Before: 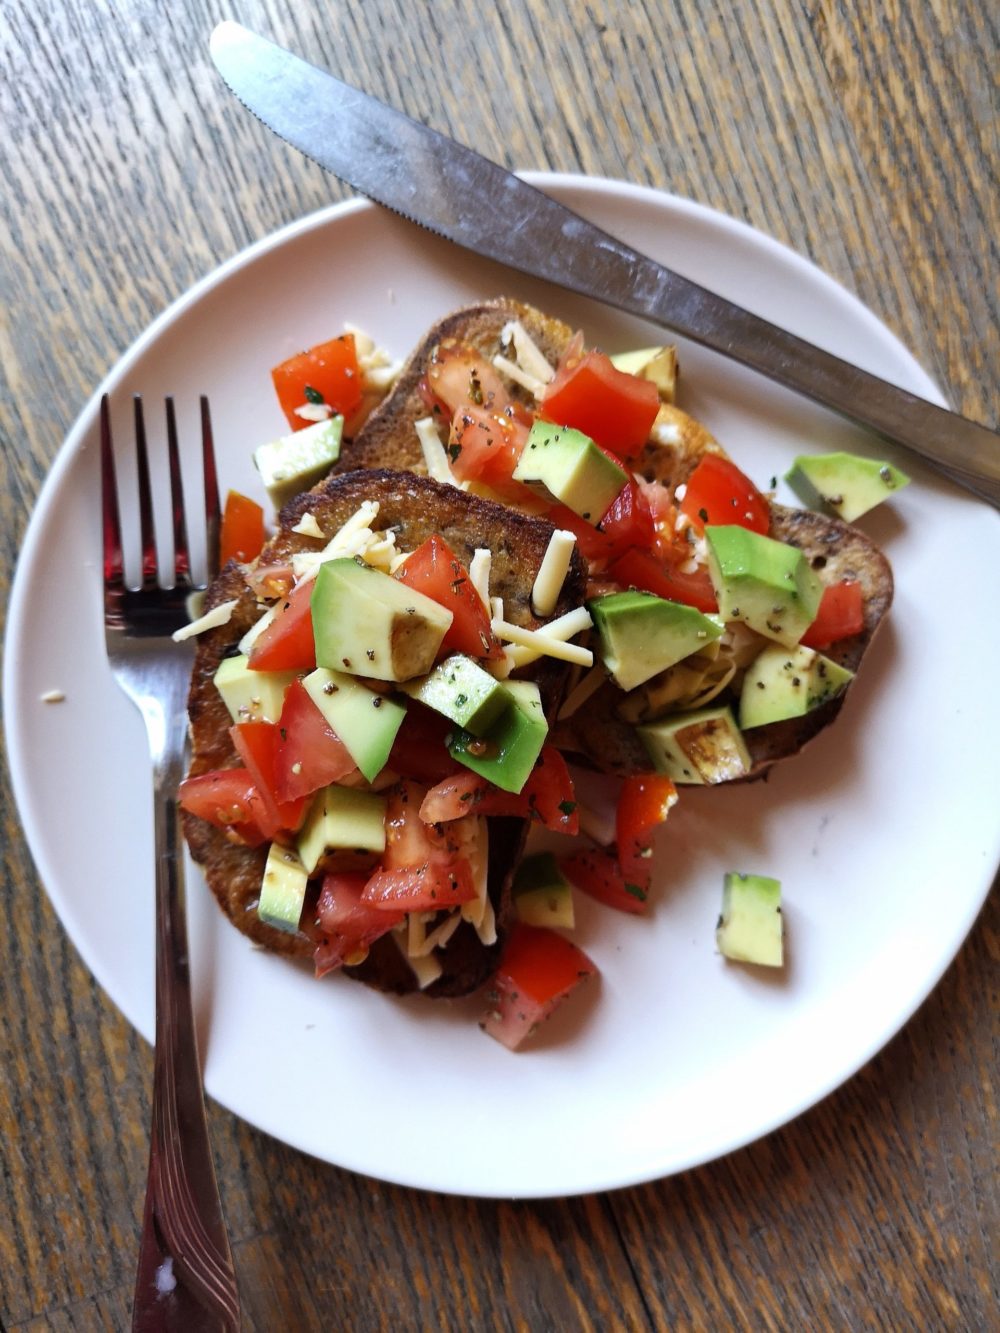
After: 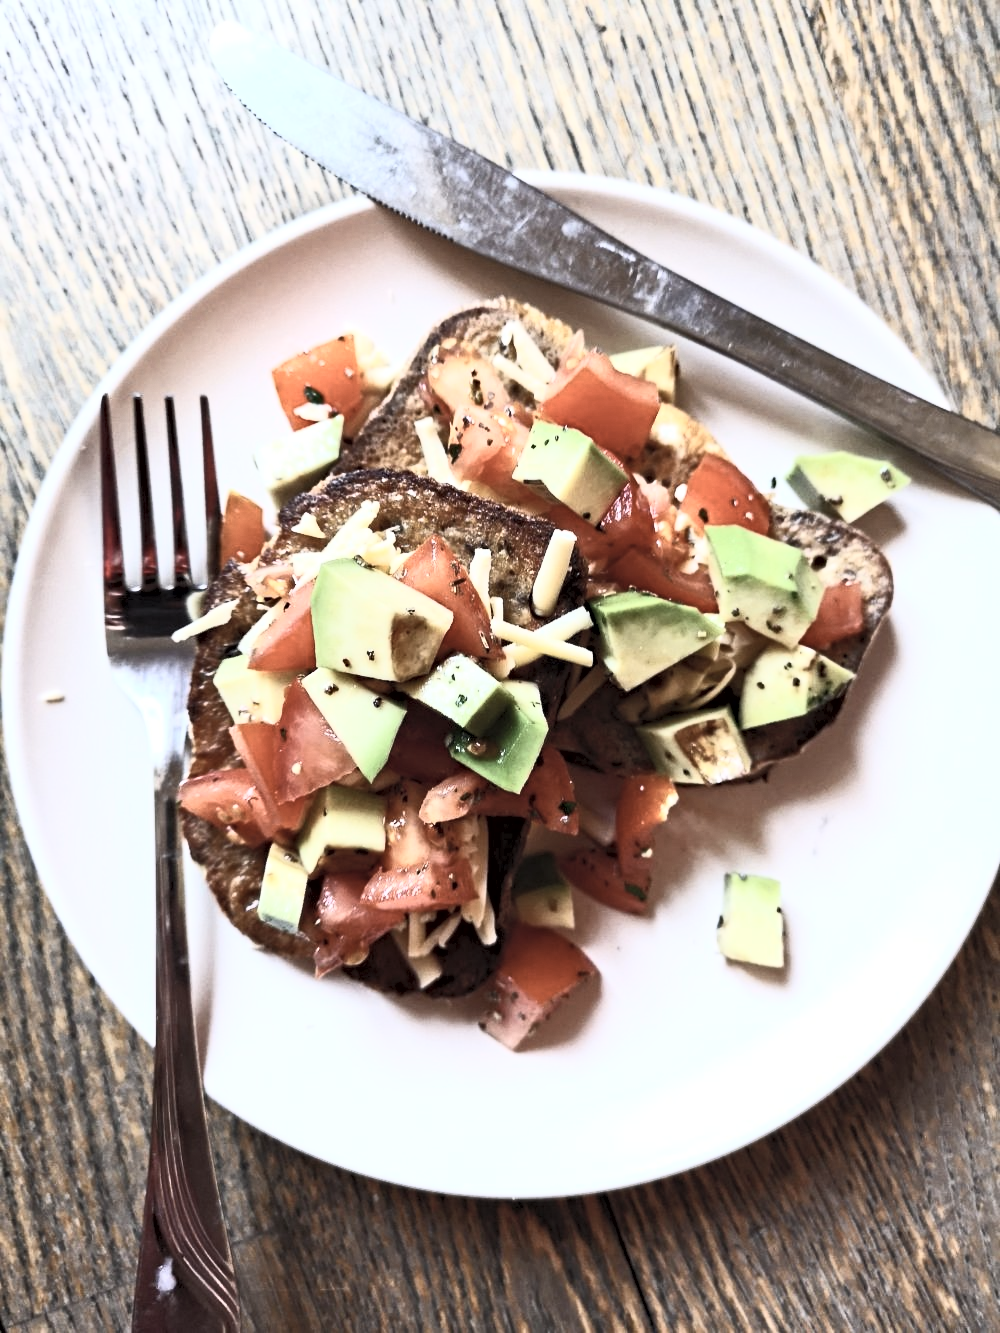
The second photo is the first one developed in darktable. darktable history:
contrast equalizer: octaves 7, y [[0.5, 0.501, 0.525, 0.597, 0.58, 0.514], [0.5 ×6], [0.5 ×6], [0 ×6], [0 ×6]]
contrast brightness saturation: contrast 0.569, brightness 0.566, saturation -0.333
